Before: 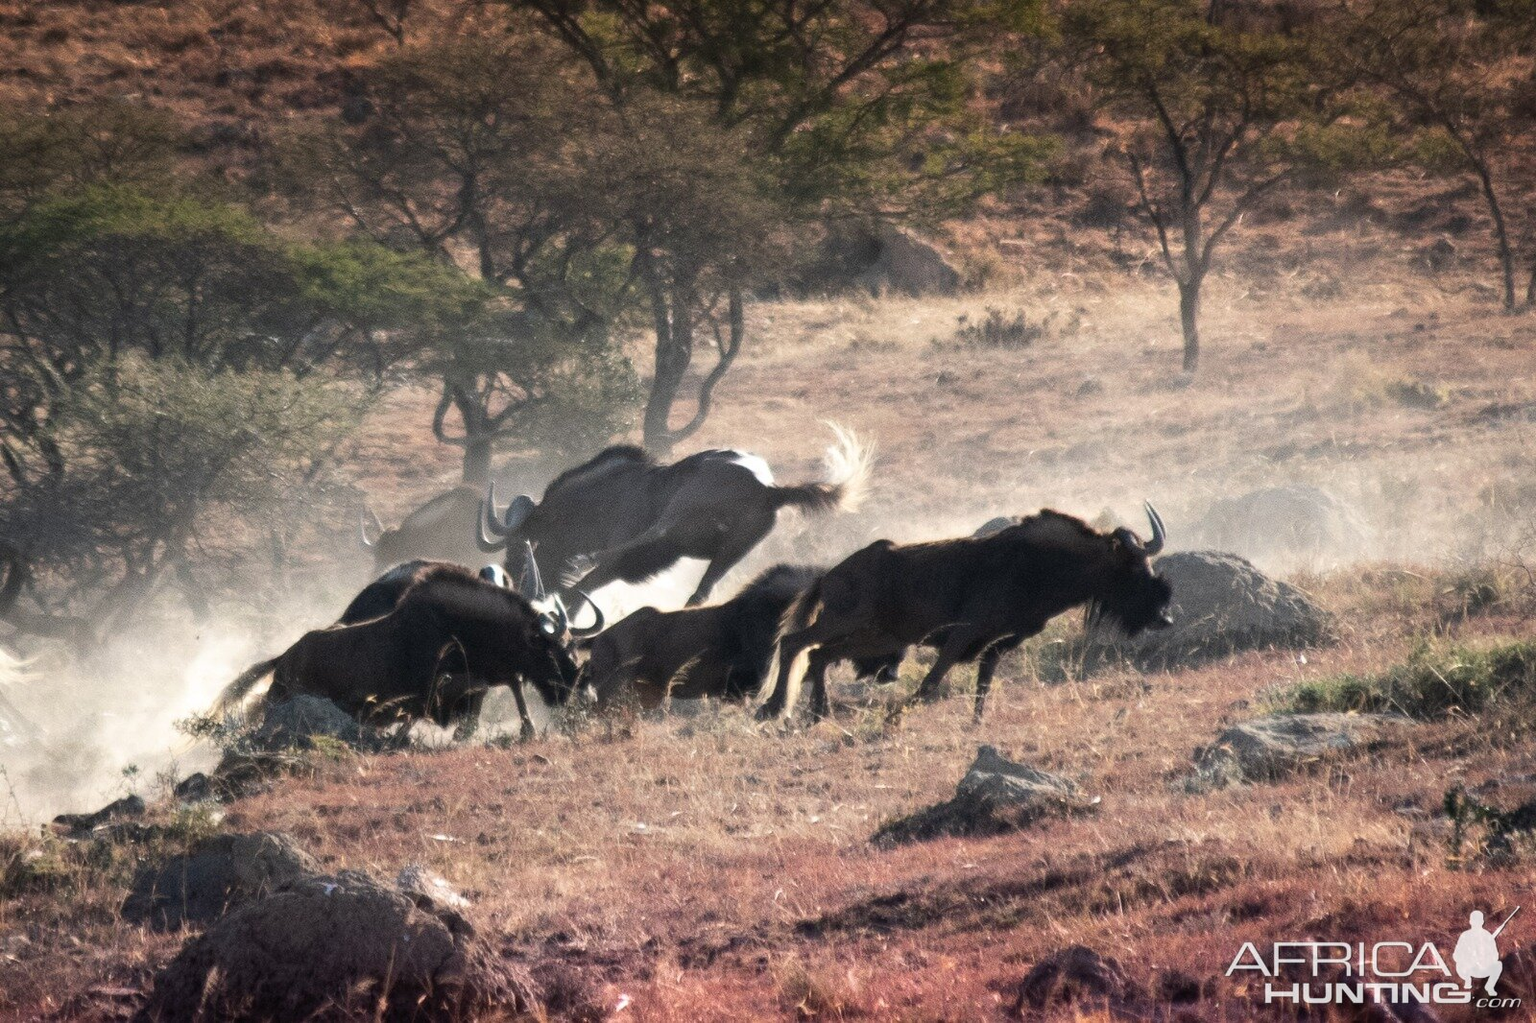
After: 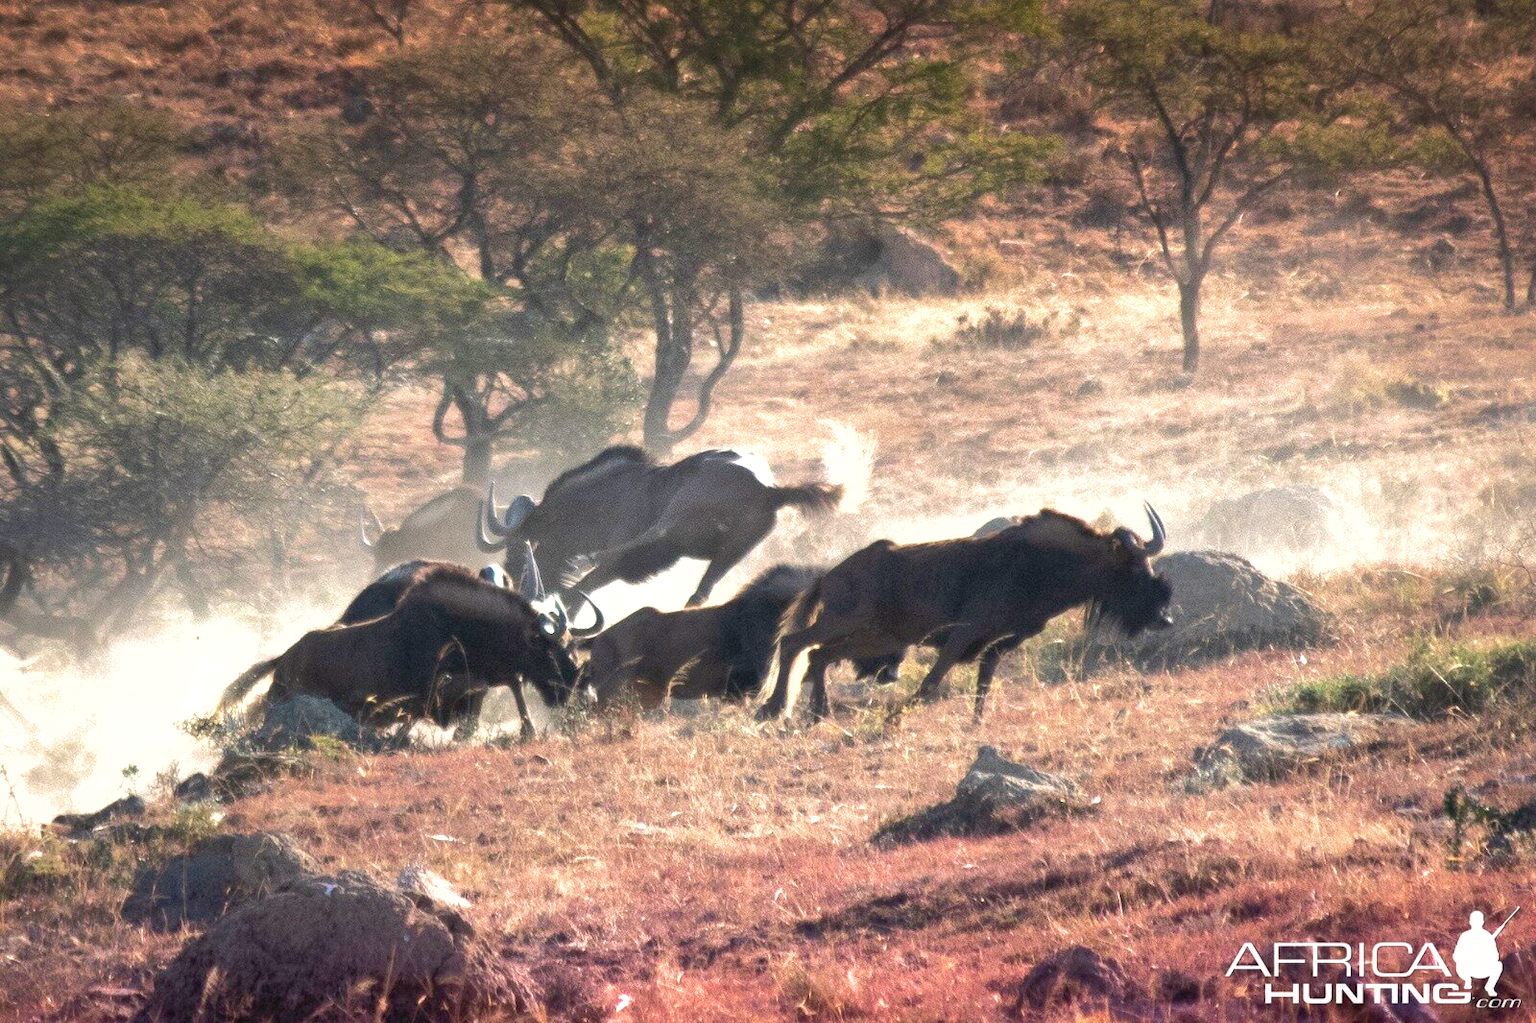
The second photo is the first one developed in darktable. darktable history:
velvia: on, module defaults
shadows and highlights: on, module defaults
exposure: exposure 0.64 EV, compensate highlight preservation false
